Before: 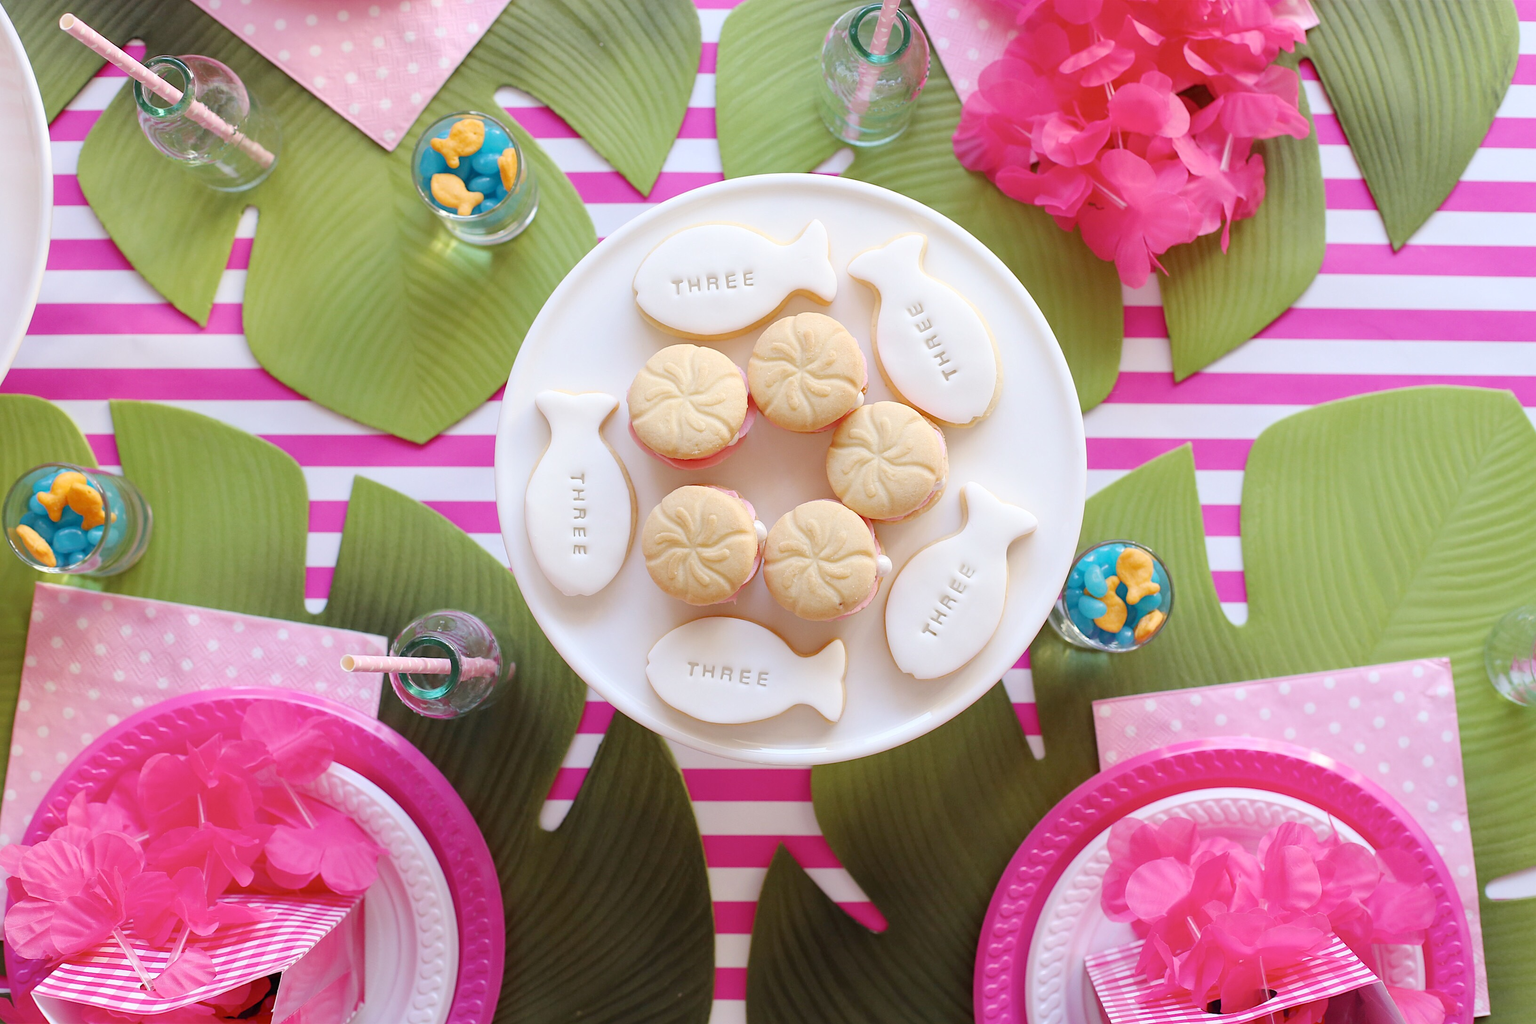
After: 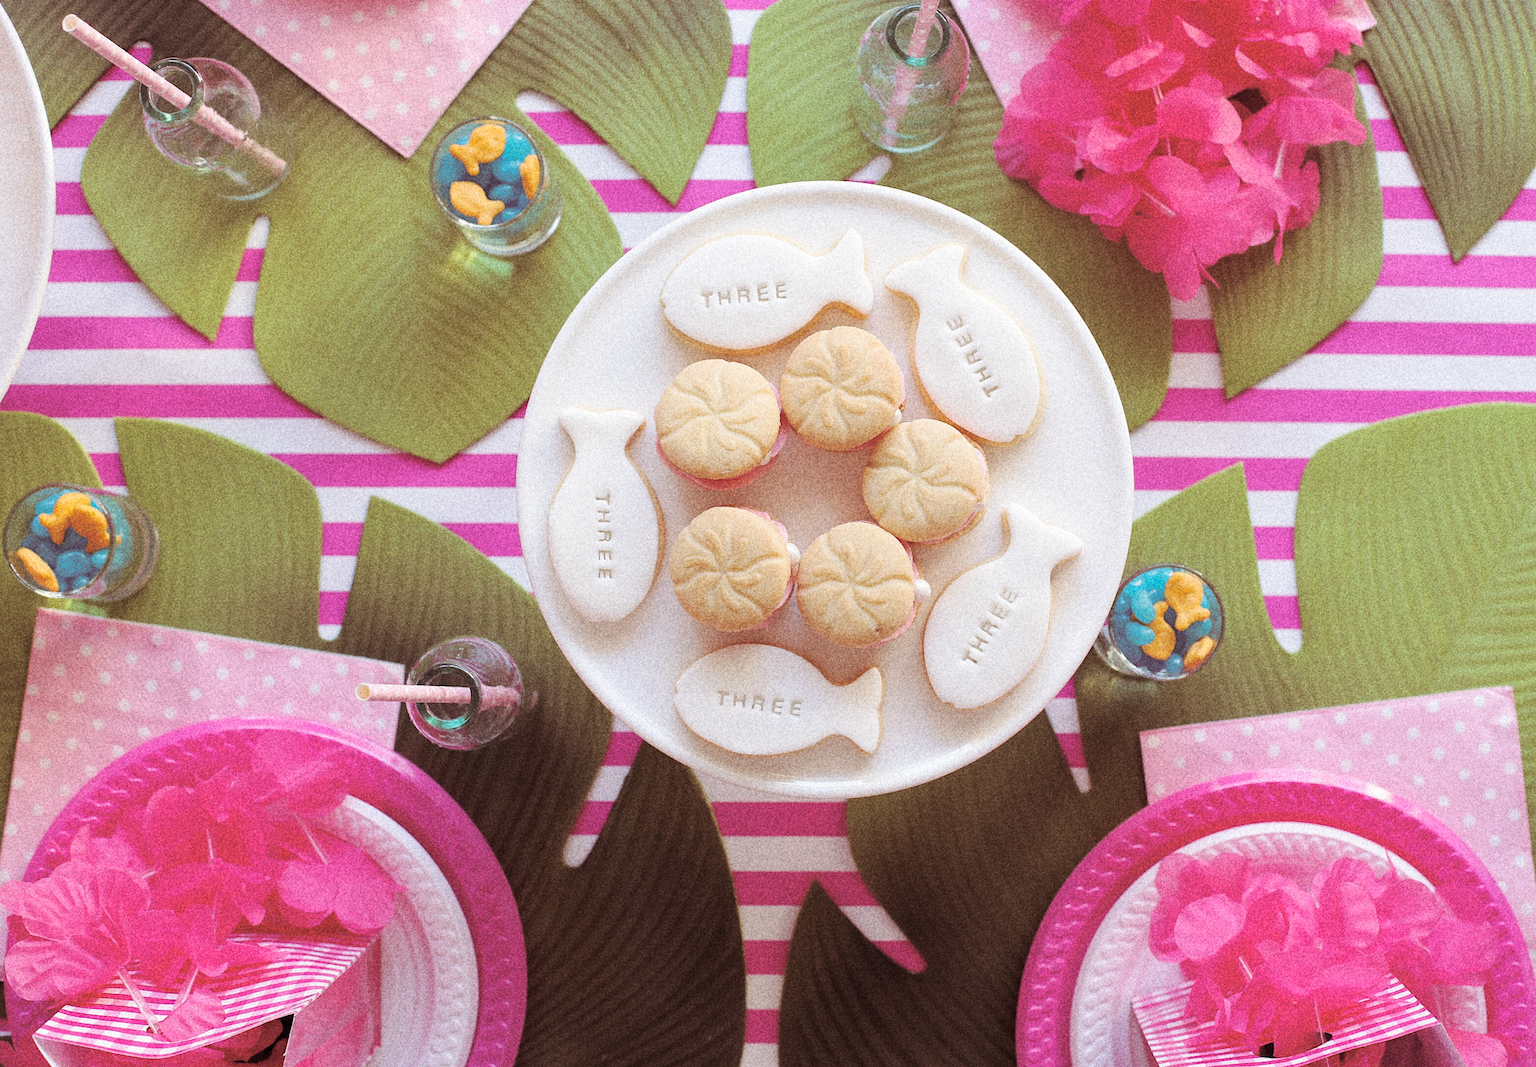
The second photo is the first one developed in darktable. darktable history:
grain: coarseness 14.49 ISO, strength 48.04%, mid-tones bias 35%
crop: right 4.126%, bottom 0.031%
white balance: red 1.009, blue 0.985
split-toning: shadows › saturation 0.41, highlights › saturation 0, compress 33.55%
